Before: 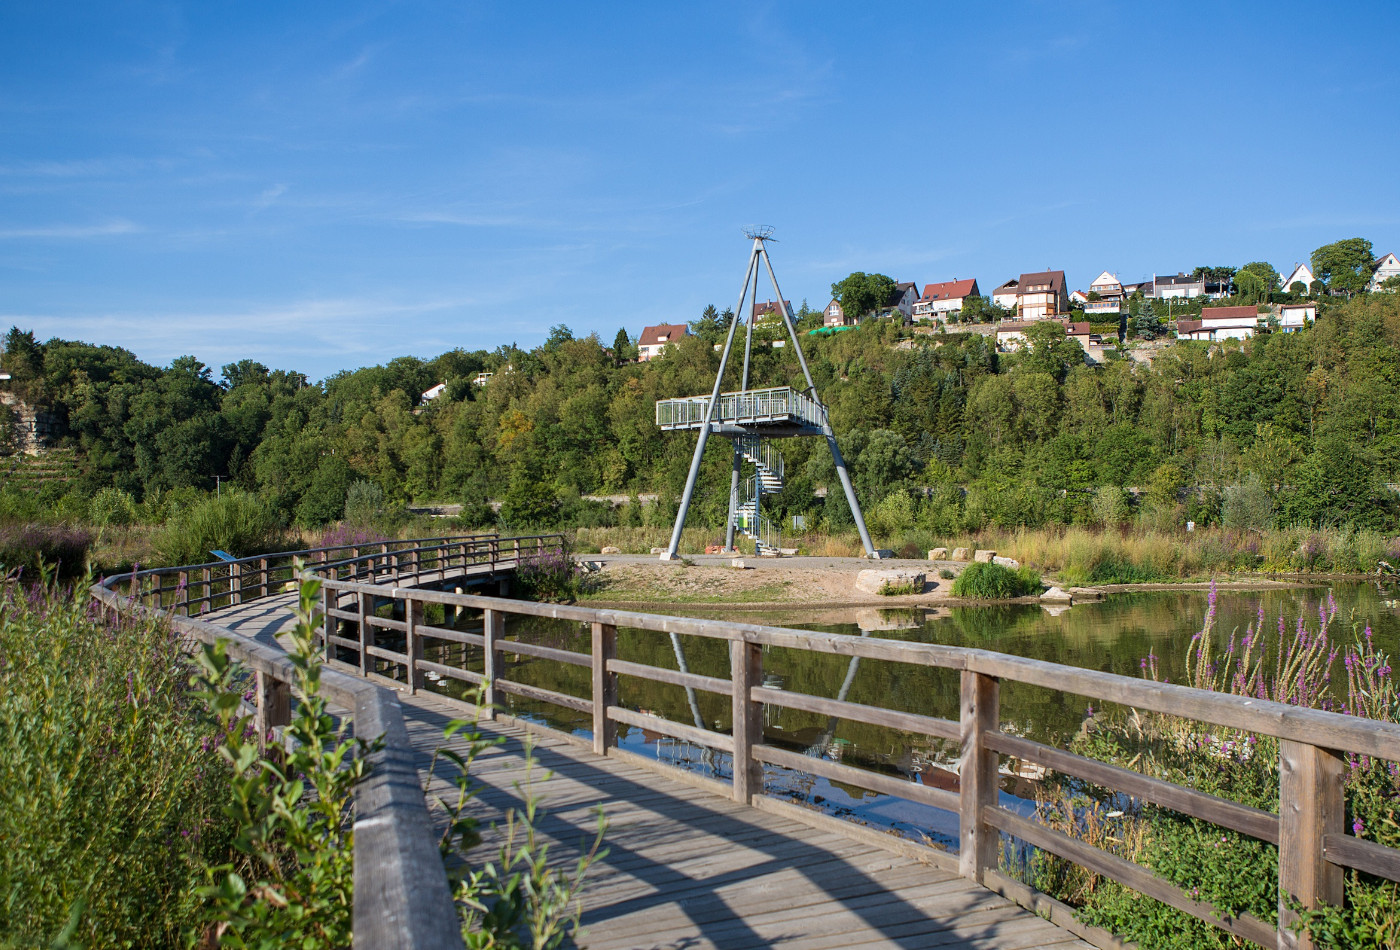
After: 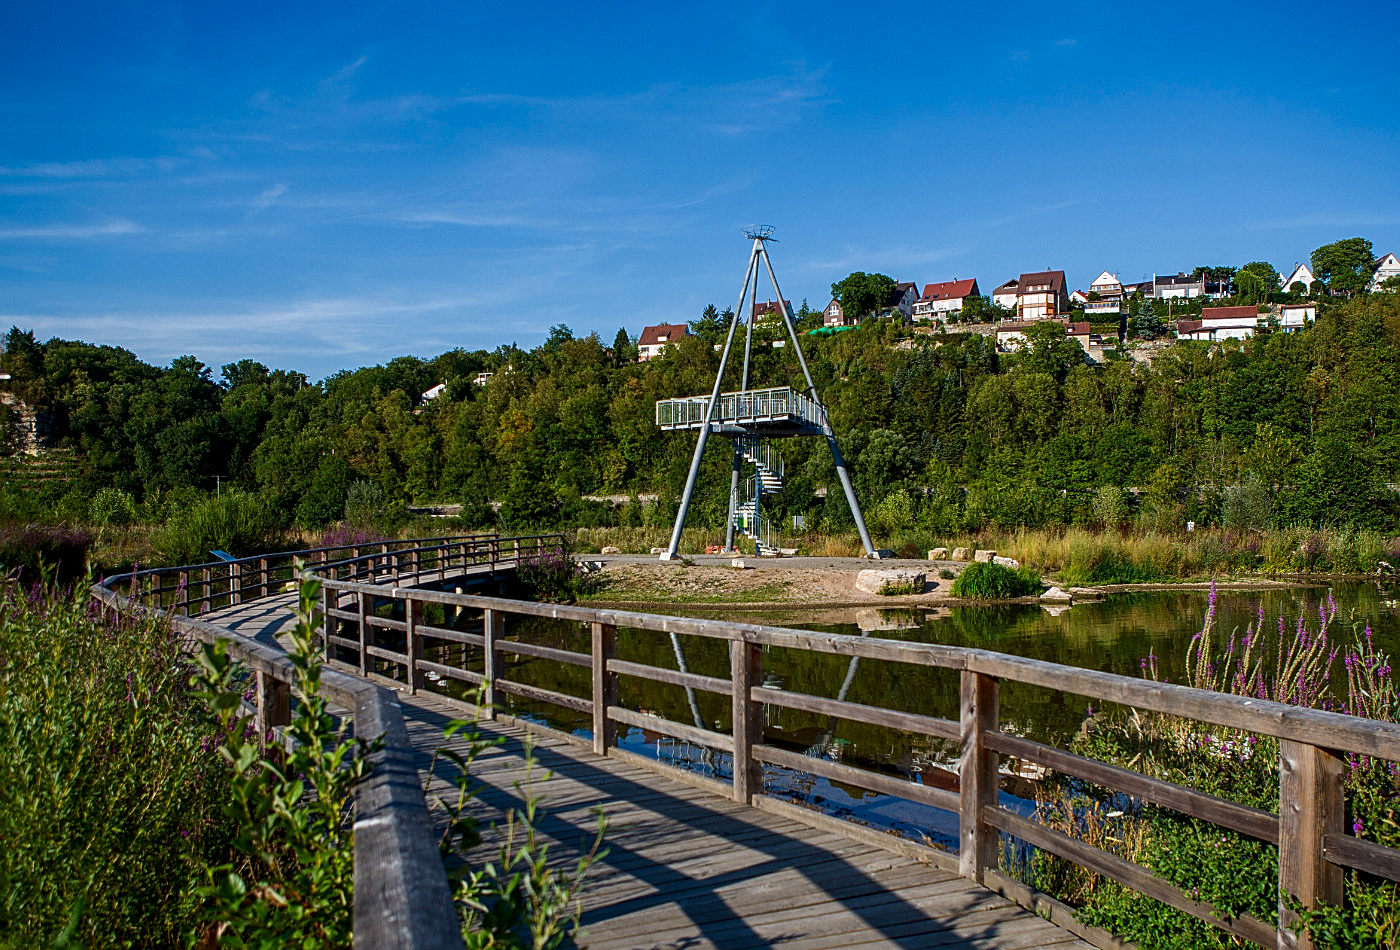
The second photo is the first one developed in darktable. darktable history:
local contrast: on, module defaults
contrast brightness saturation: brightness -0.249, saturation 0.195
sharpen: on, module defaults
